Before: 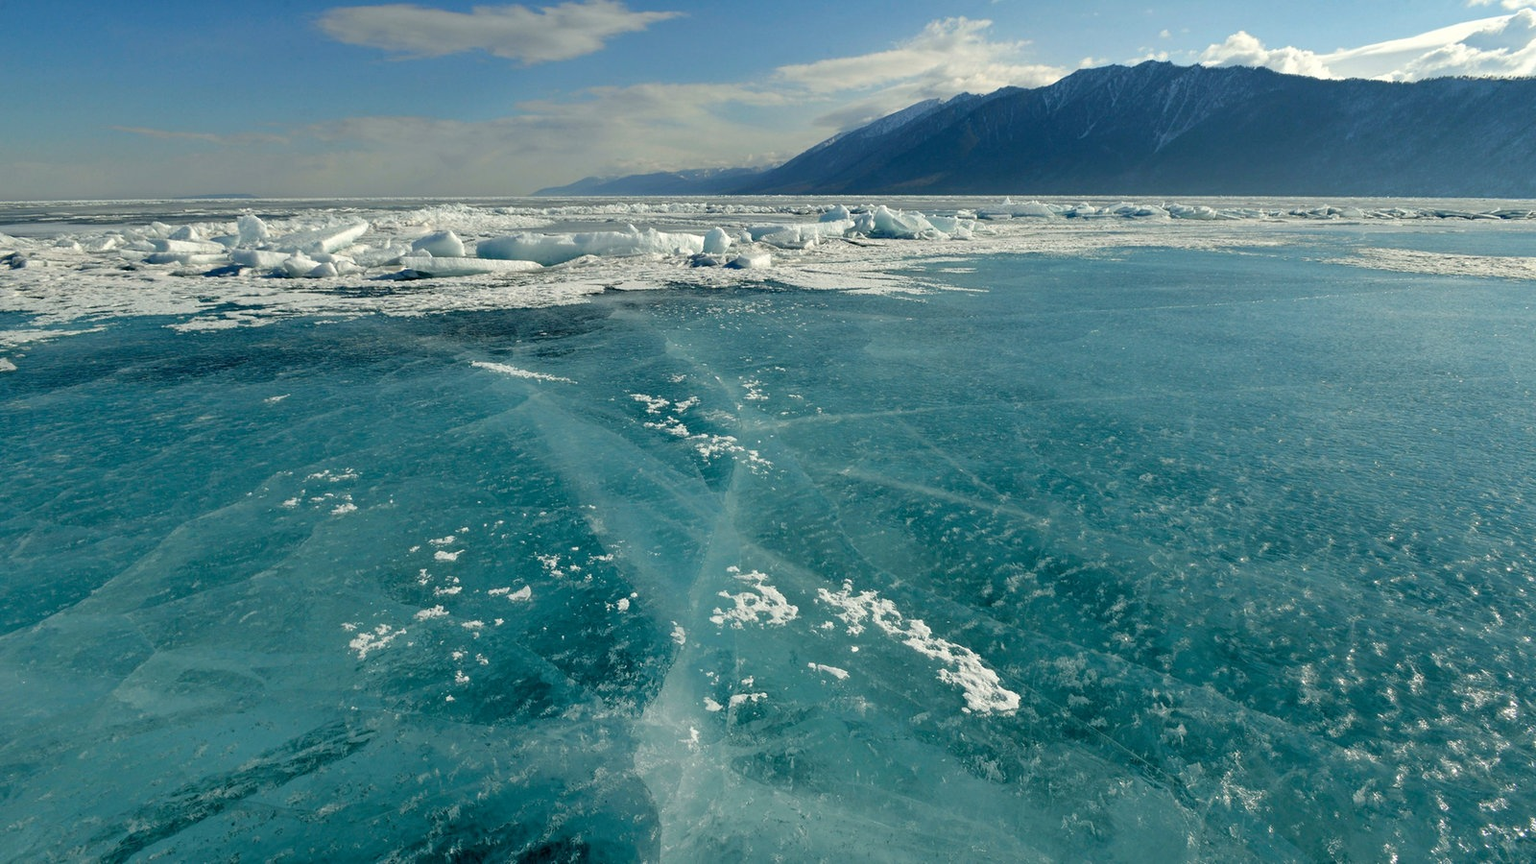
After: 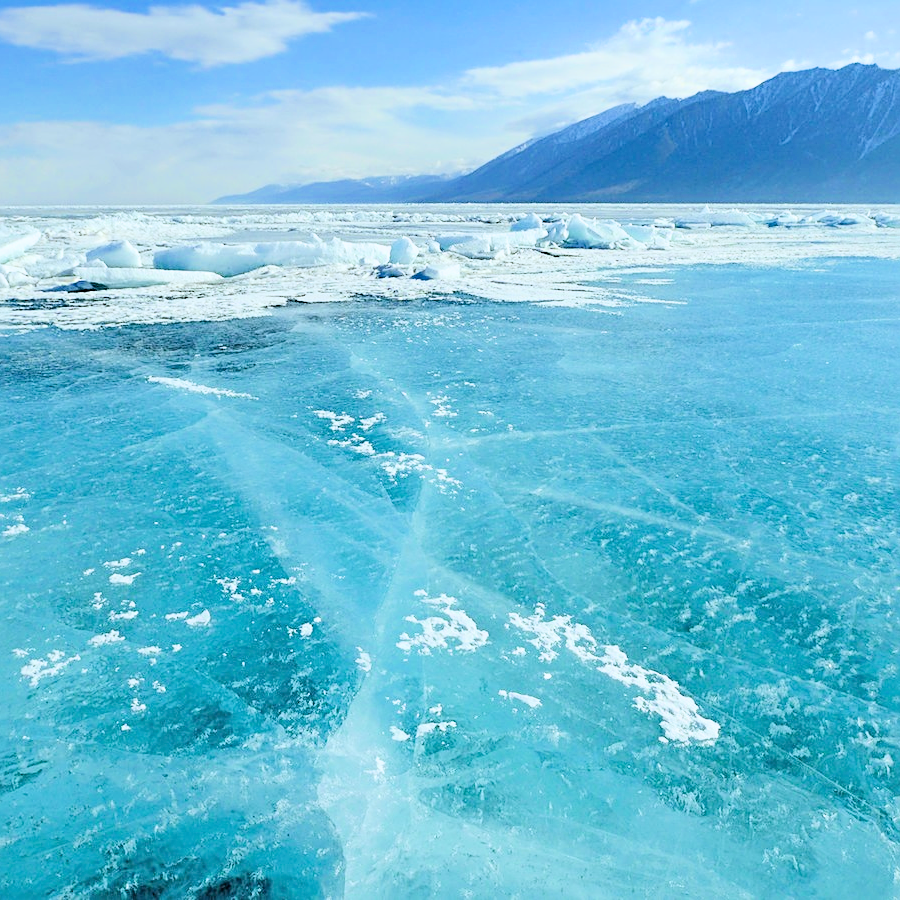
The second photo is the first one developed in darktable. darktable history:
sharpen: on, module defaults
exposure: black level correction 0, exposure 2.138 EV, compensate exposure bias true, compensate highlight preservation false
white balance: red 0.924, blue 1.095
crop: left 21.496%, right 22.254%
filmic rgb: black relative exposure -7.15 EV, white relative exposure 5.36 EV, hardness 3.02, color science v6 (2022)
